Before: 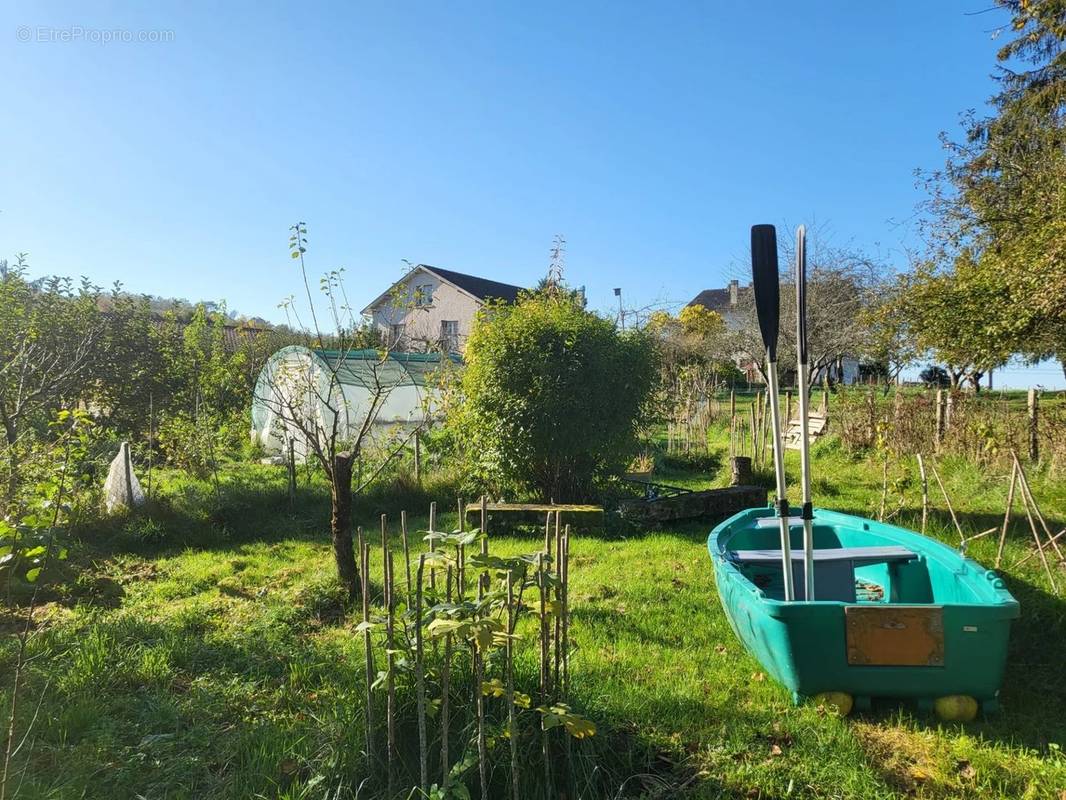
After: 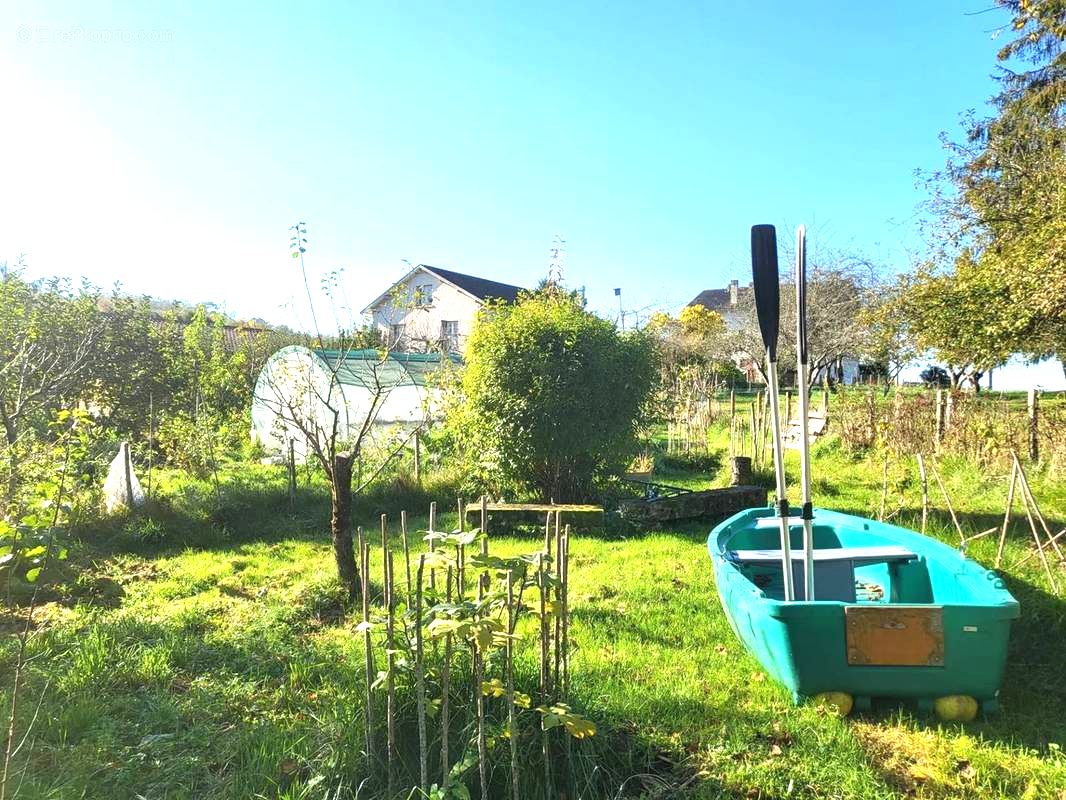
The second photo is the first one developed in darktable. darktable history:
exposure: black level correction 0, exposure 1.102 EV, compensate exposure bias true, compensate highlight preservation false
